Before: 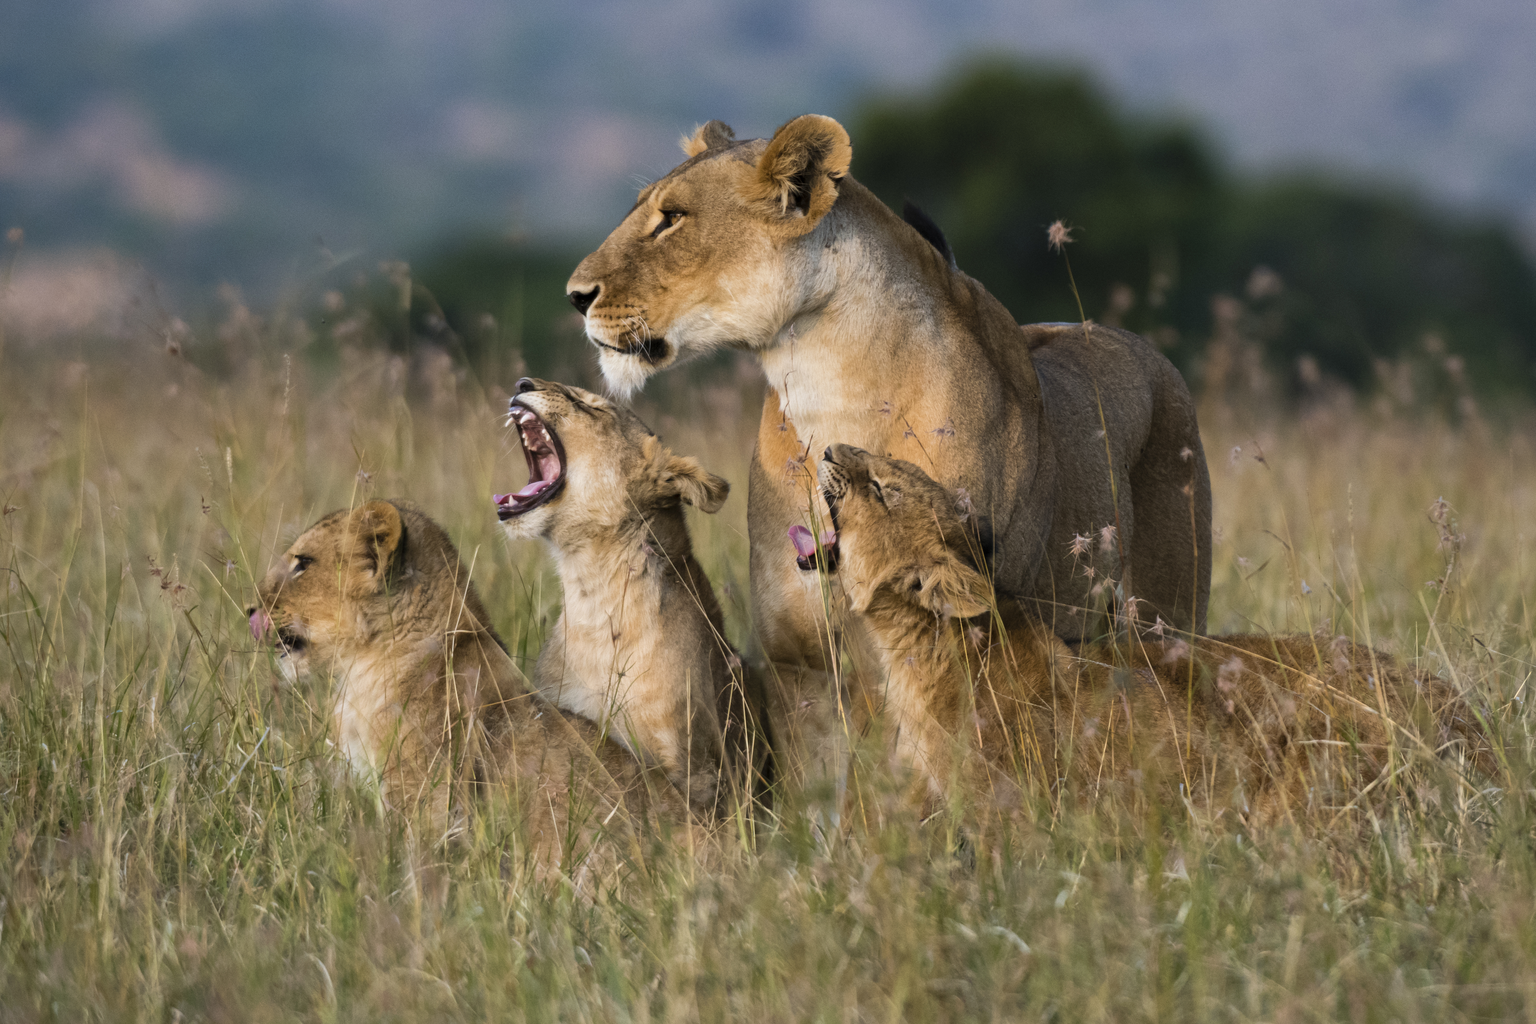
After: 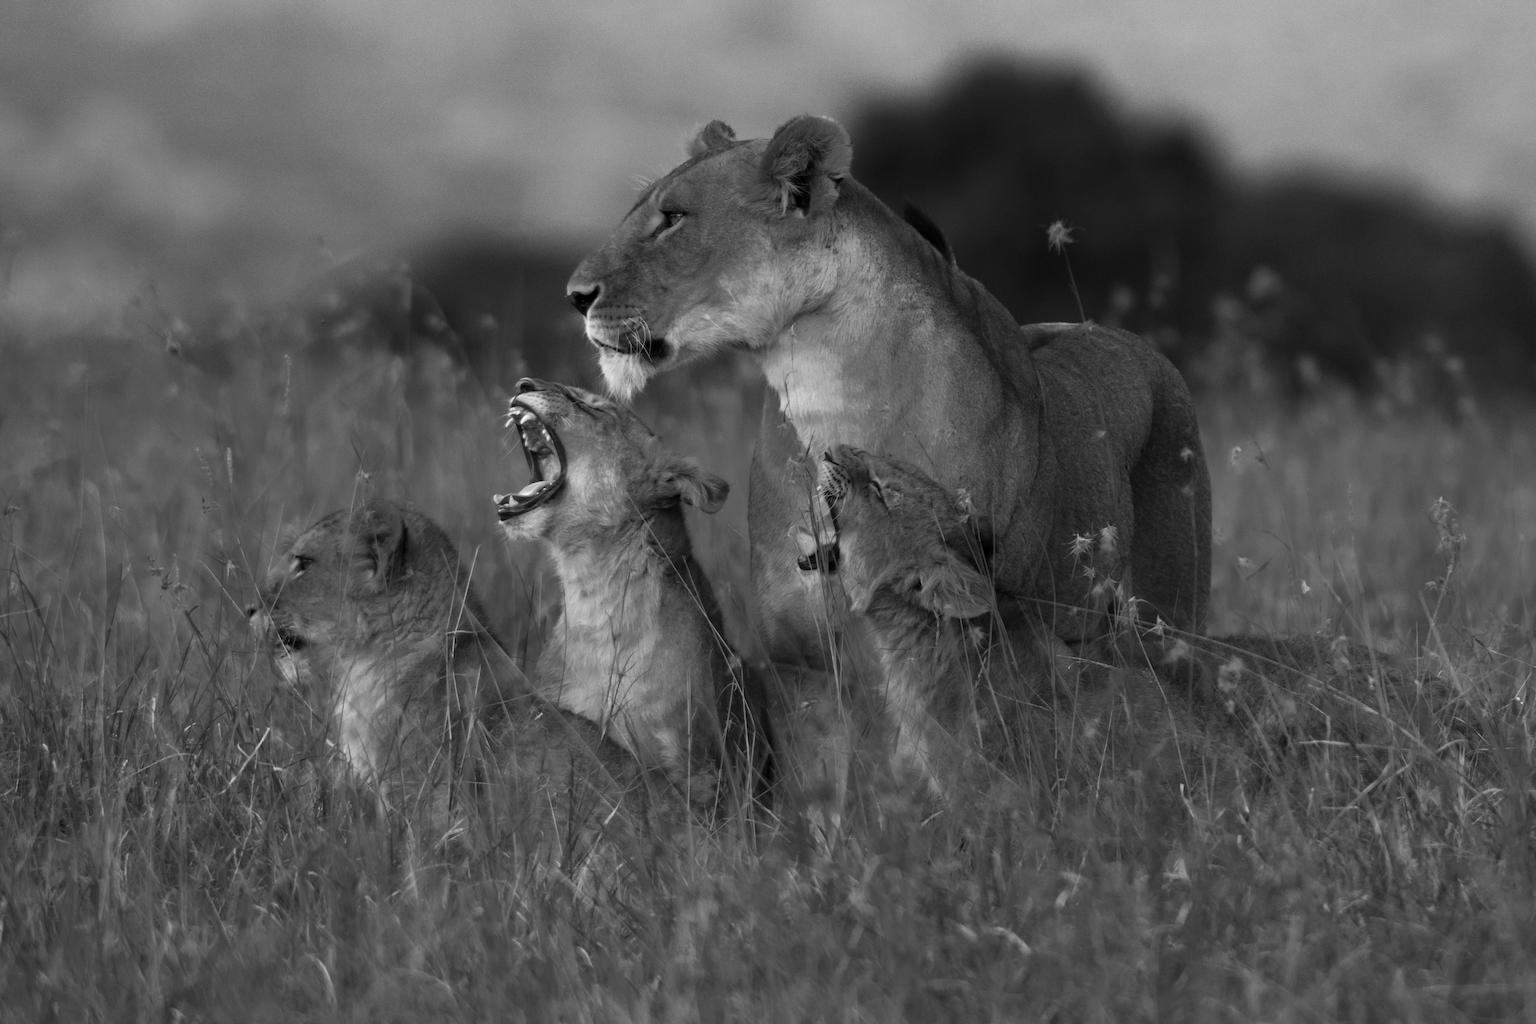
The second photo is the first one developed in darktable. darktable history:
shadows and highlights: shadows -24.28, highlights 49.77, soften with gaussian
color zones: curves: ch0 [(0.287, 0.048) (0.493, 0.484) (0.737, 0.816)]; ch1 [(0, 0) (0.143, 0) (0.286, 0) (0.429, 0) (0.571, 0) (0.714, 0) (0.857, 0)]
